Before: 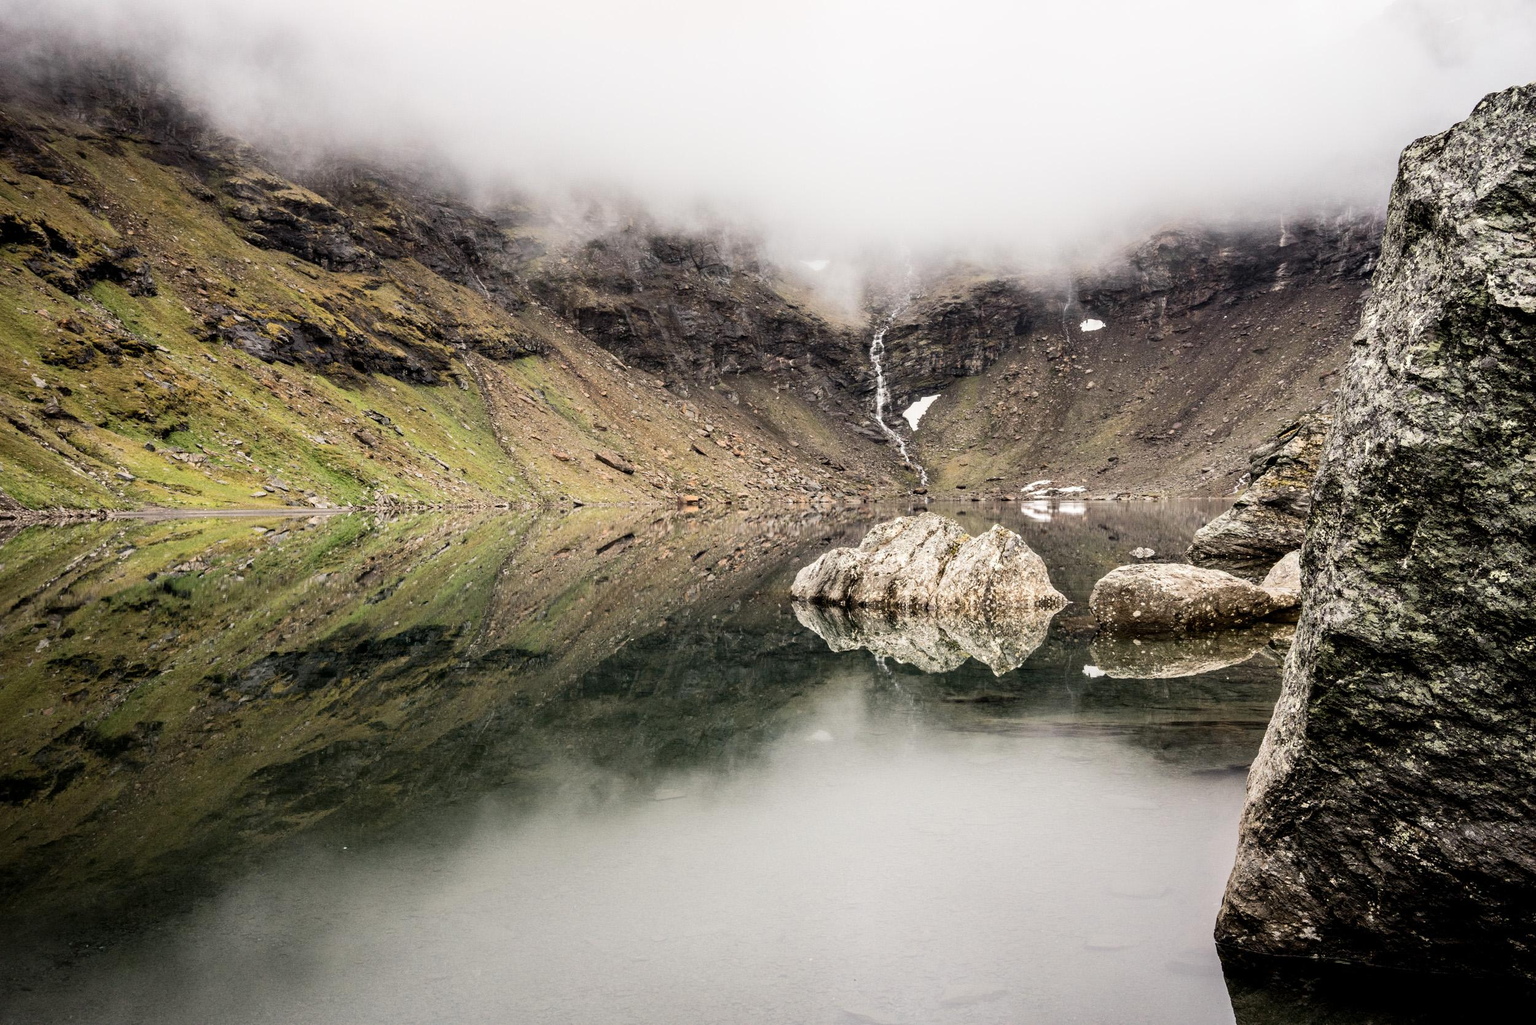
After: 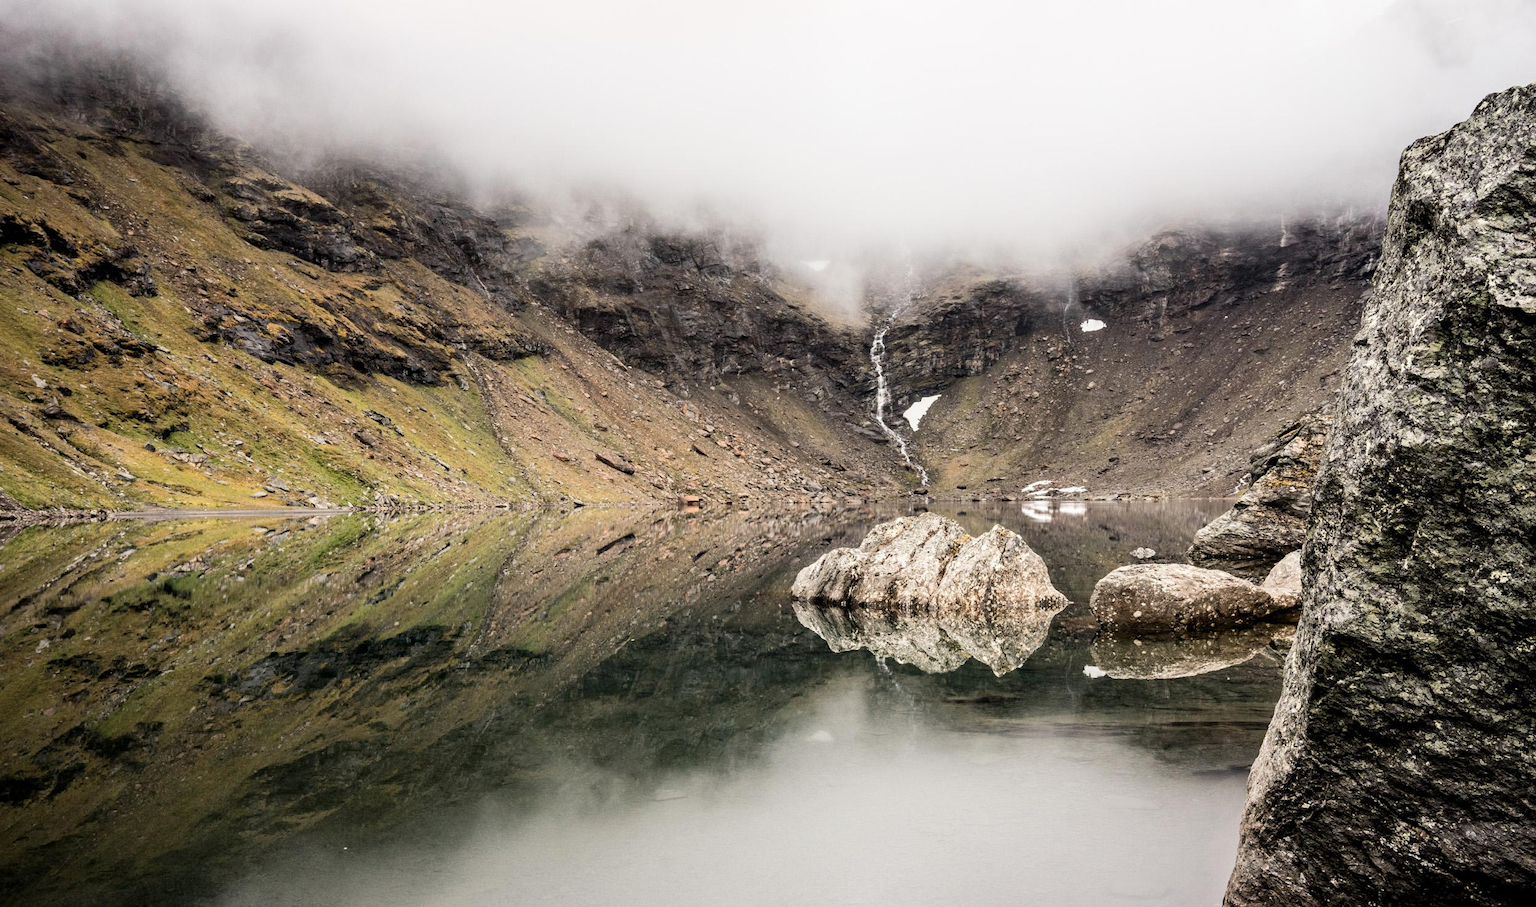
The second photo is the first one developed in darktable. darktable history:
color zones: curves: ch1 [(0, 0.455) (0.063, 0.455) (0.286, 0.495) (0.429, 0.5) (0.571, 0.5) (0.714, 0.5) (0.857, 0.5) (1, 0.455)]; ch2 [(0, 0.532) (0.063, 0.521) (0.233, 0.447) (0.429, 0.489) (0.571, 0.5) (0.714, 0.5) (0.857, 0.5) (1, 0.532)]
crop and rotate: top 0%, bottom 11.49%
